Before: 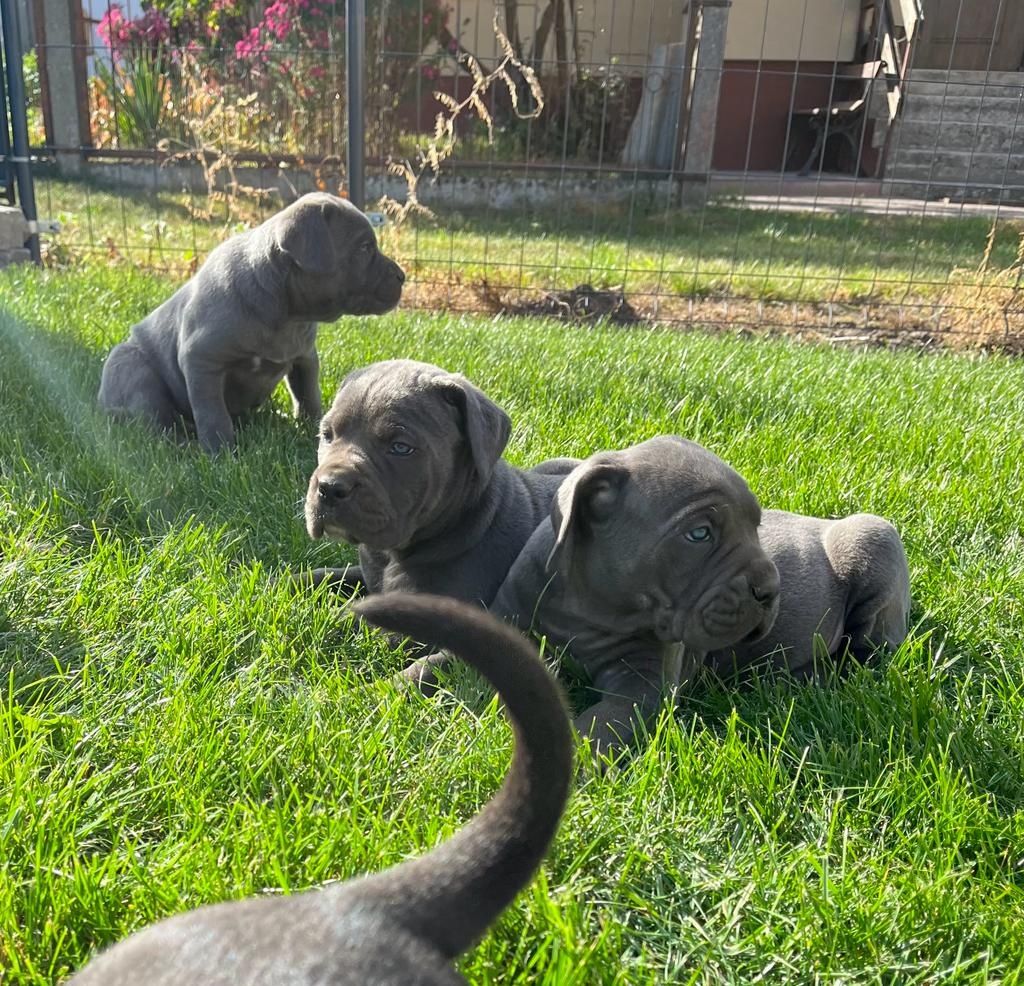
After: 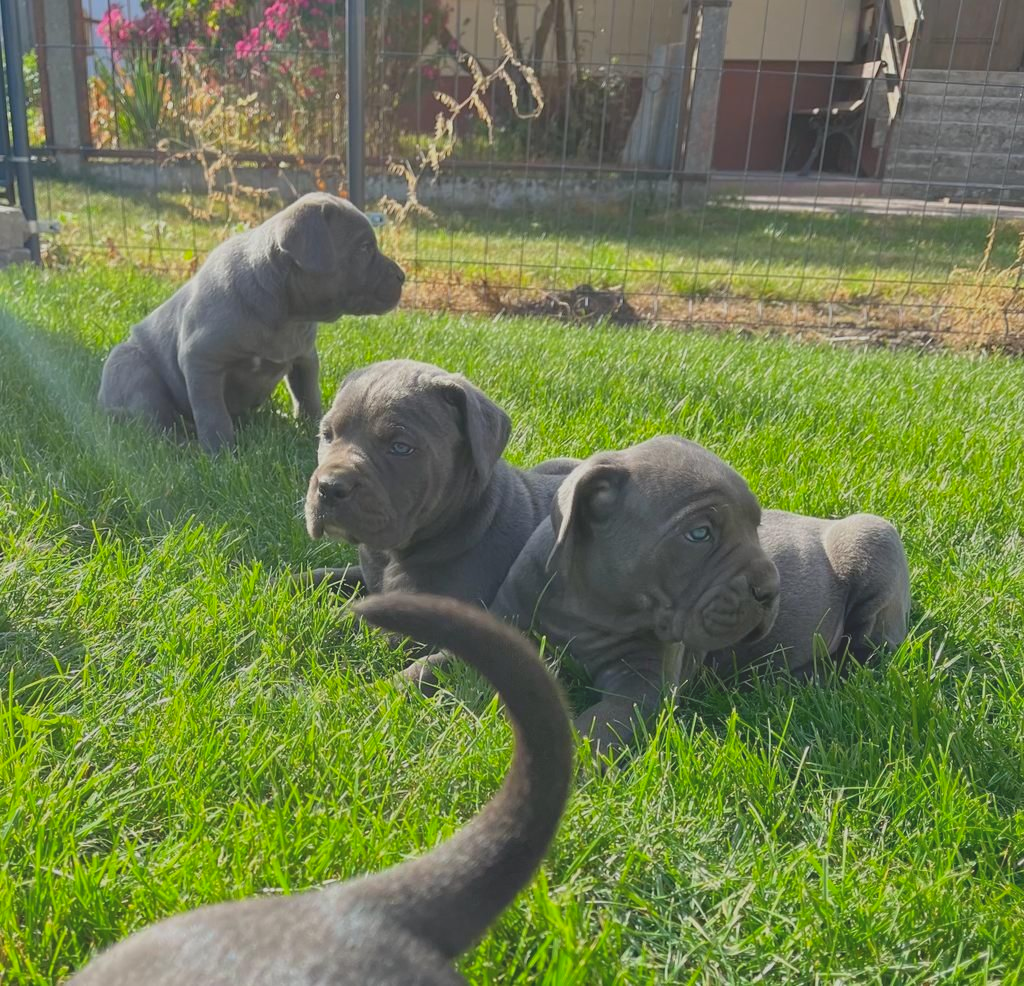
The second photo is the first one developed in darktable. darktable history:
contrast brightness saturation: contrast -0.298
